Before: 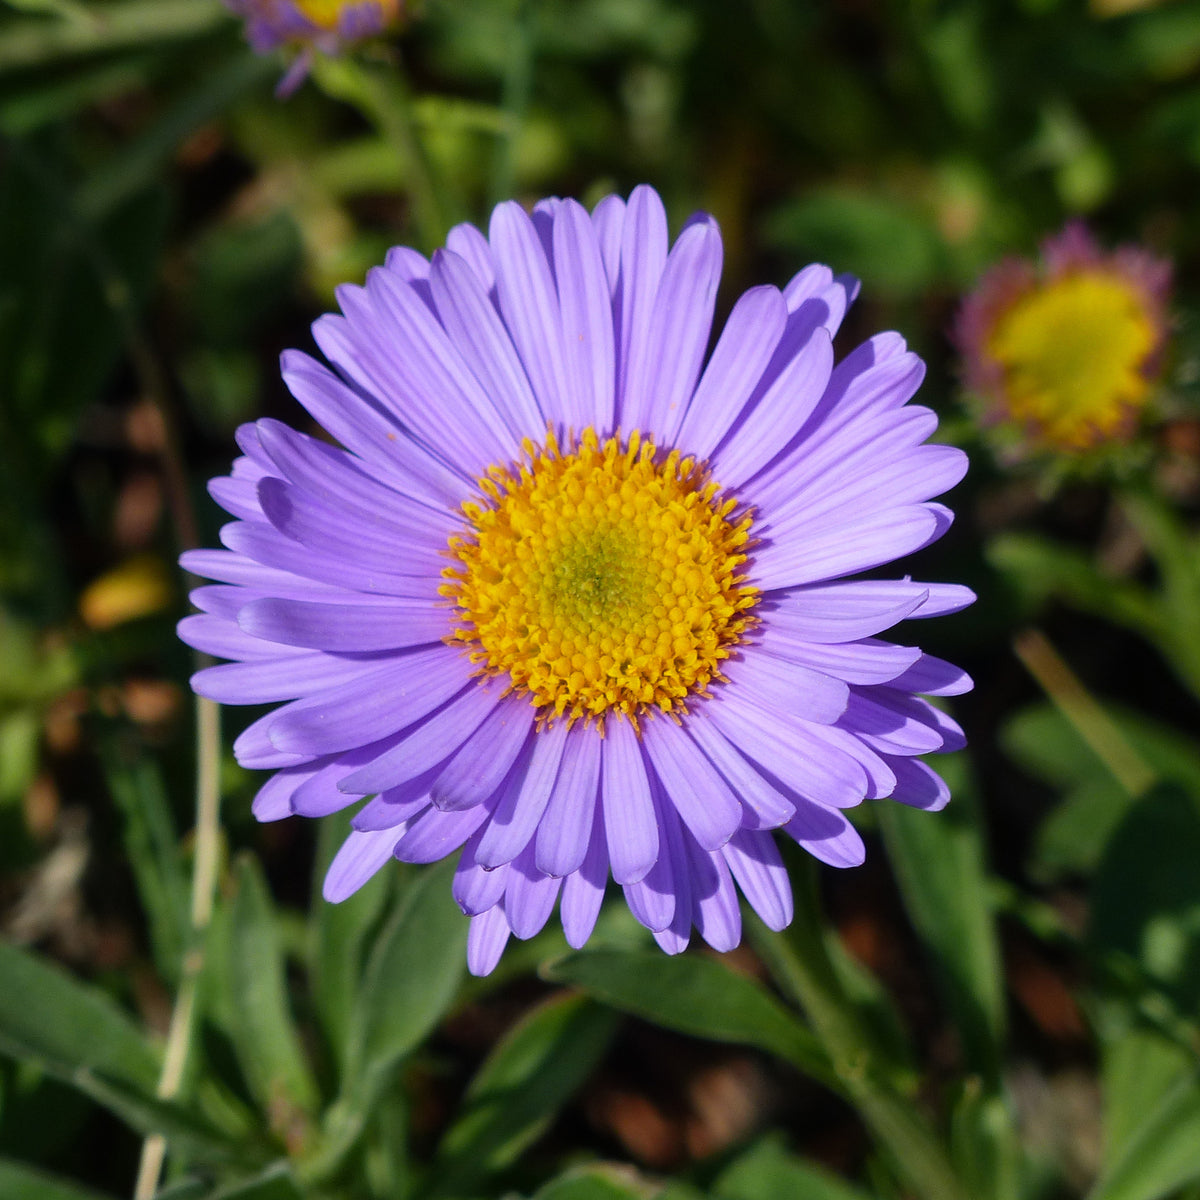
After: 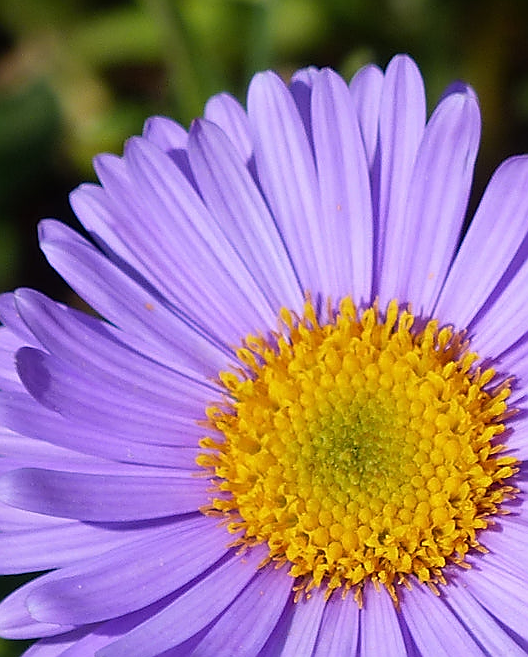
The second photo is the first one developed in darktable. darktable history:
crop: left 20.248%, top 10.86%, right 35.675%, bottom 34.321%
sharpen: radius 1.4, amount 1.25, threshold 0.7
